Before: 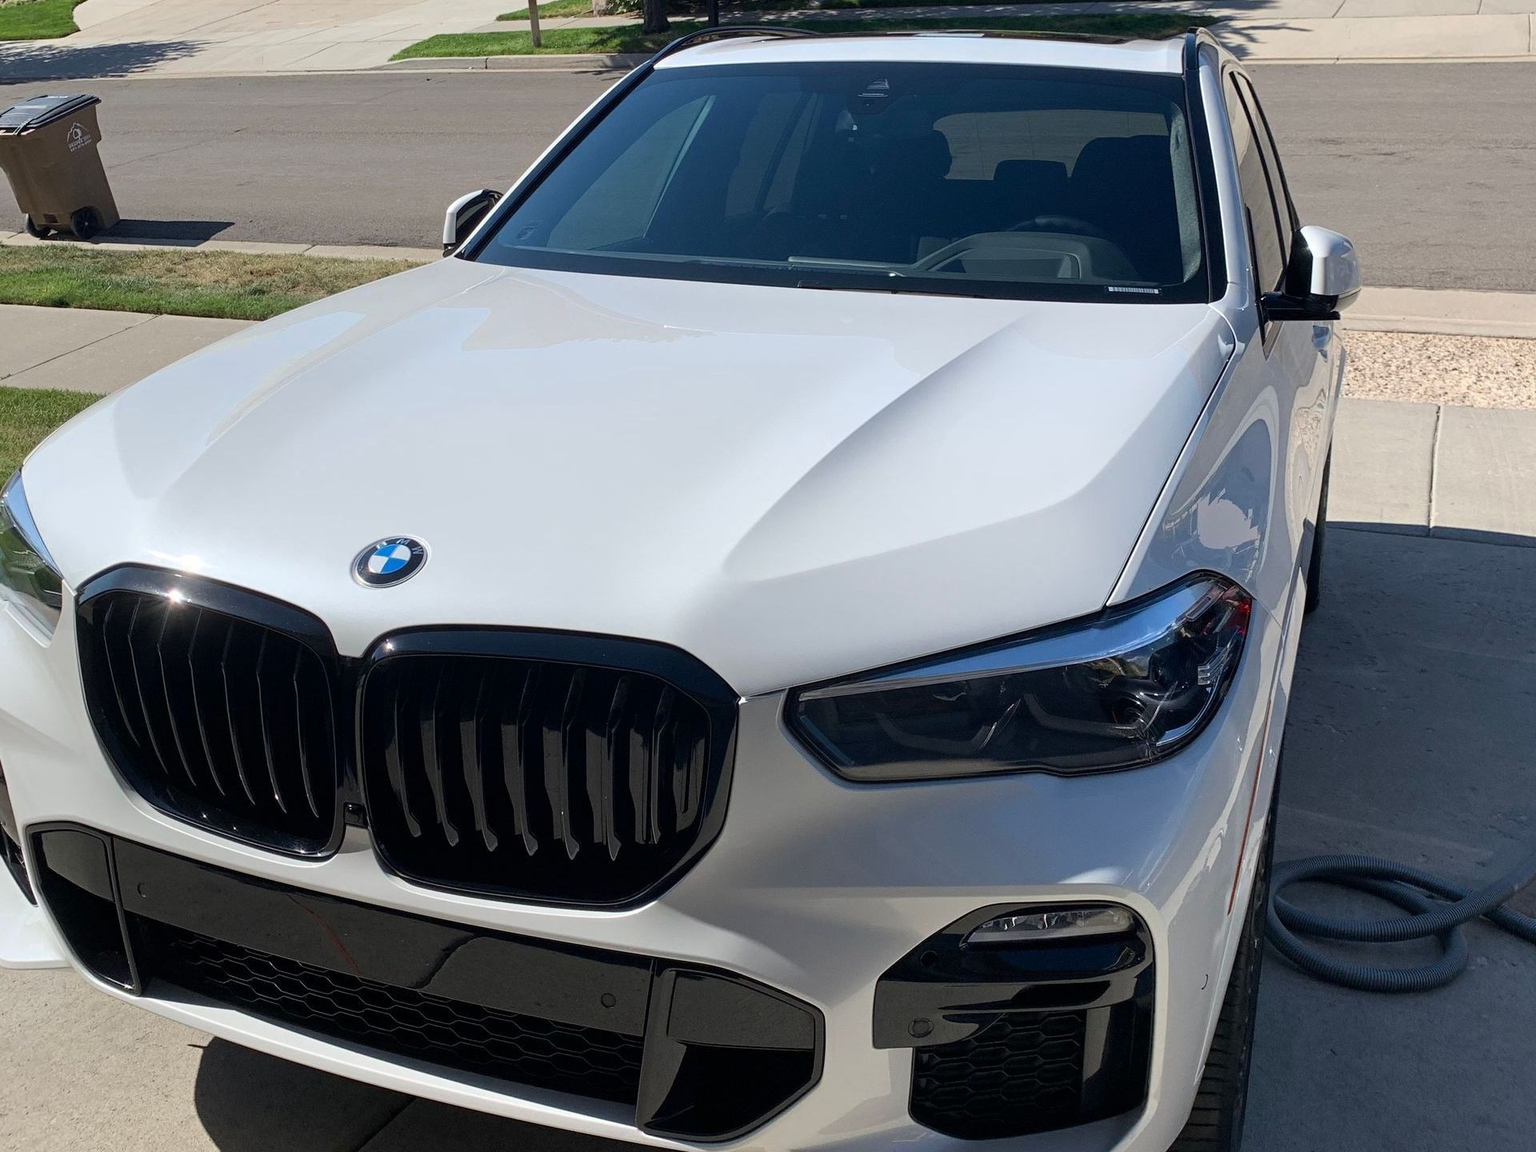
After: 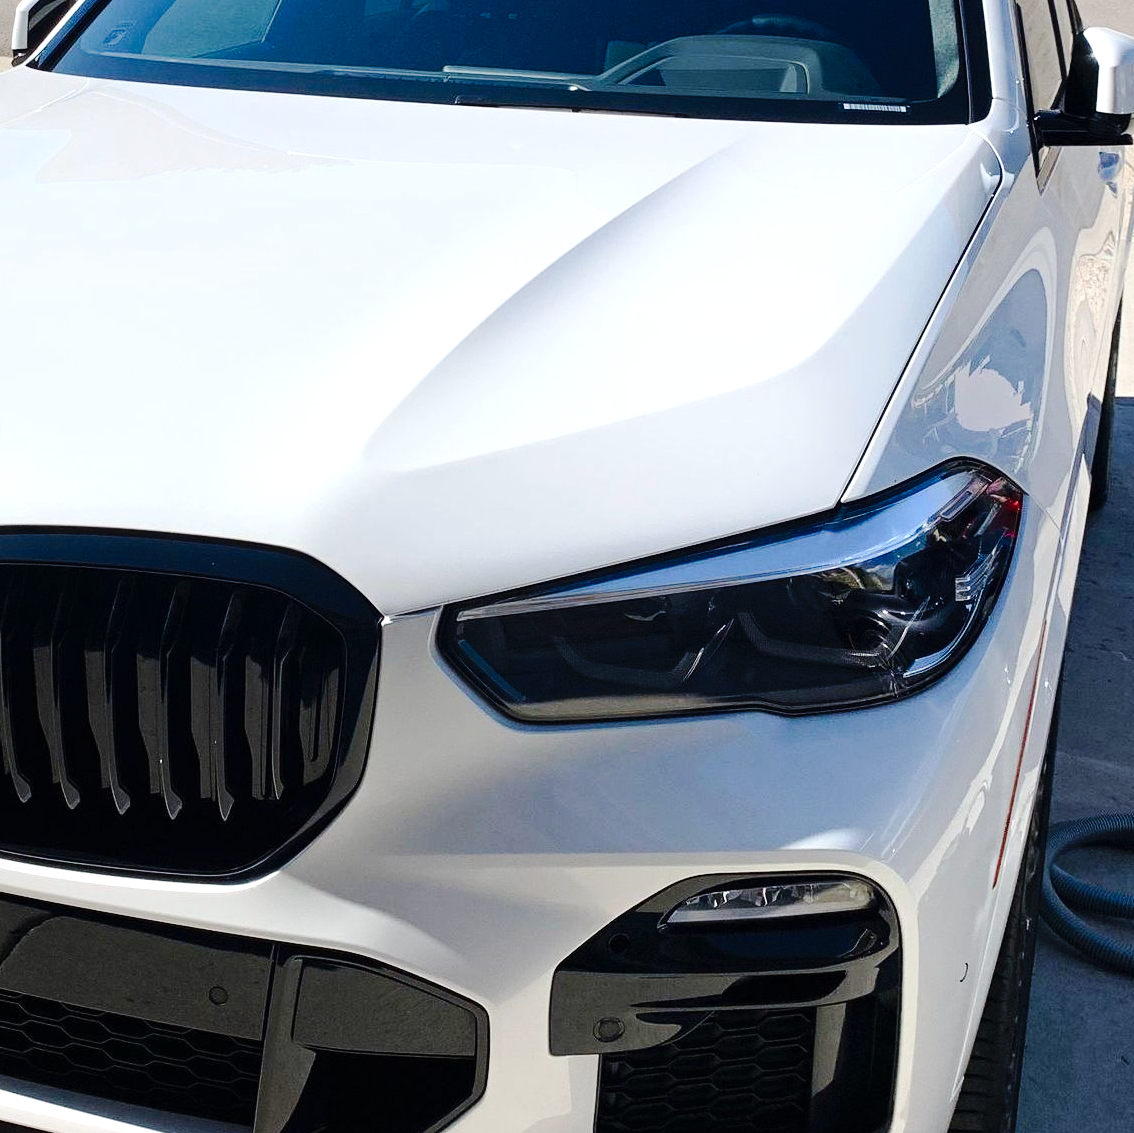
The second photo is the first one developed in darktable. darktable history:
tone curve: curves: ch0 [(0, 0) (0.003, 0.002) (0.011, 0.009) (0.025, 0.018) (0.044, 0.03) (0.069, 0.043) (0.1, 0.057) (0.136, 0.079) (0.177, 0.125) (0.224, 0.178) (0.277, 0.255) (0.335, 0.341) (0.399, 0.443) (0.468, 0.553) (0.543, 0.644) (0.623, 0.718) (0.709, 0.779) (0.801, 0.849) (0.898, 0.929) (1, 1)], preserve colors none
exposure: black level correction 0, exposure 0.5 EV, compensate highlight preservation false
crop and rotate: left 28.256%, top 17.734%, right 12.656%, bottom 3.573%
